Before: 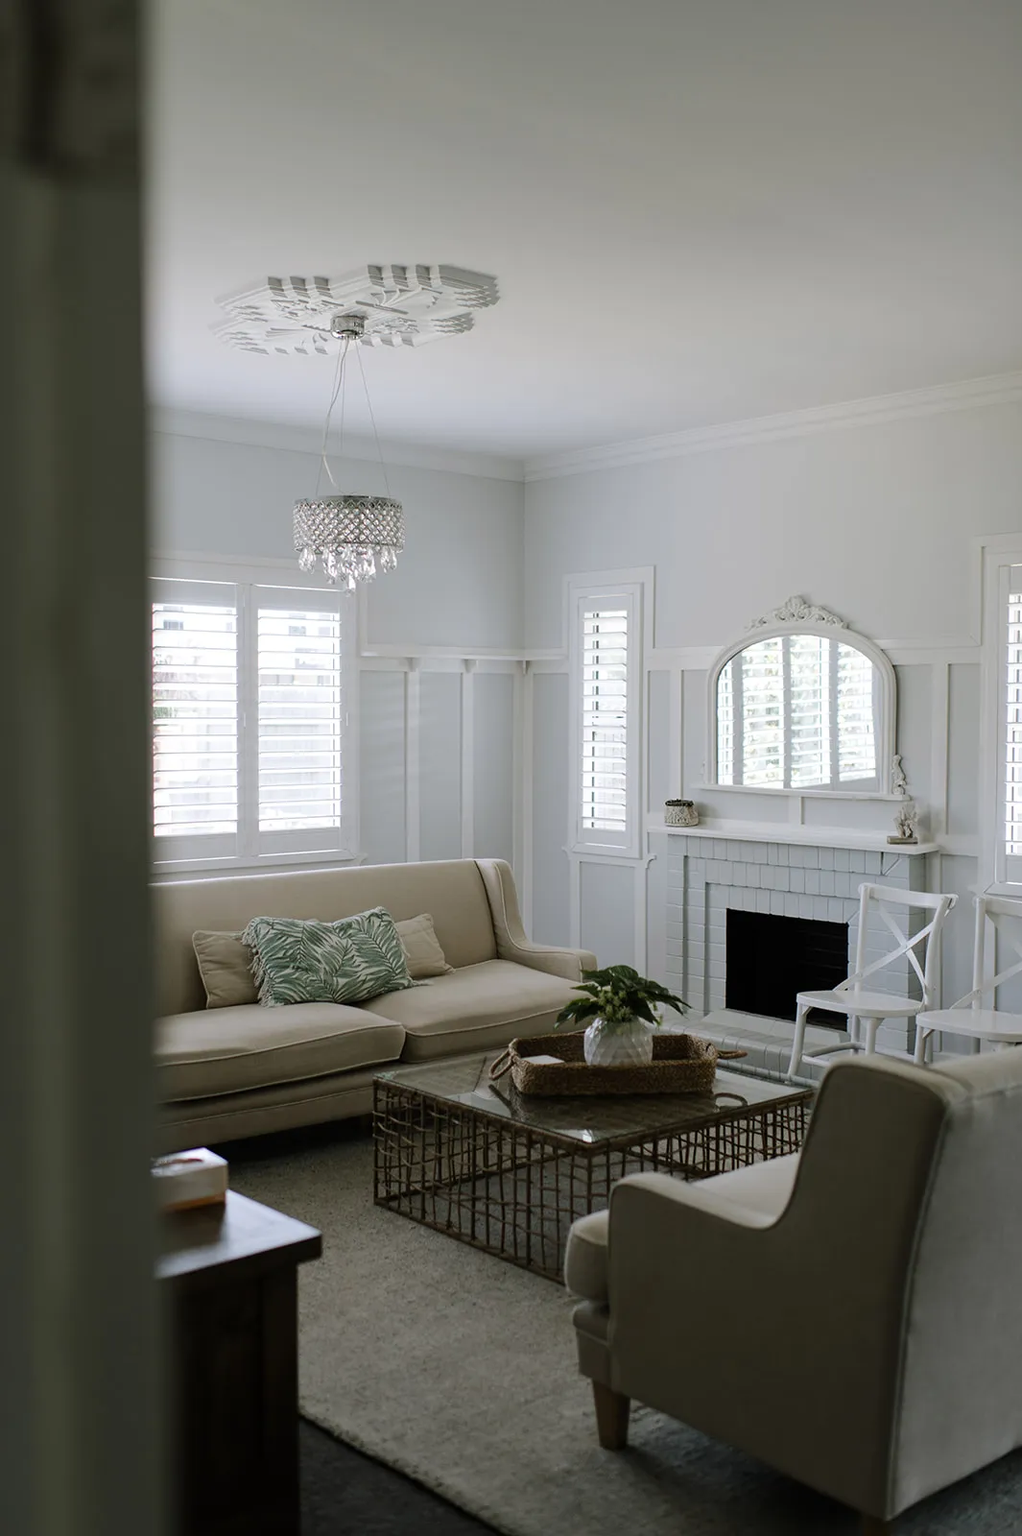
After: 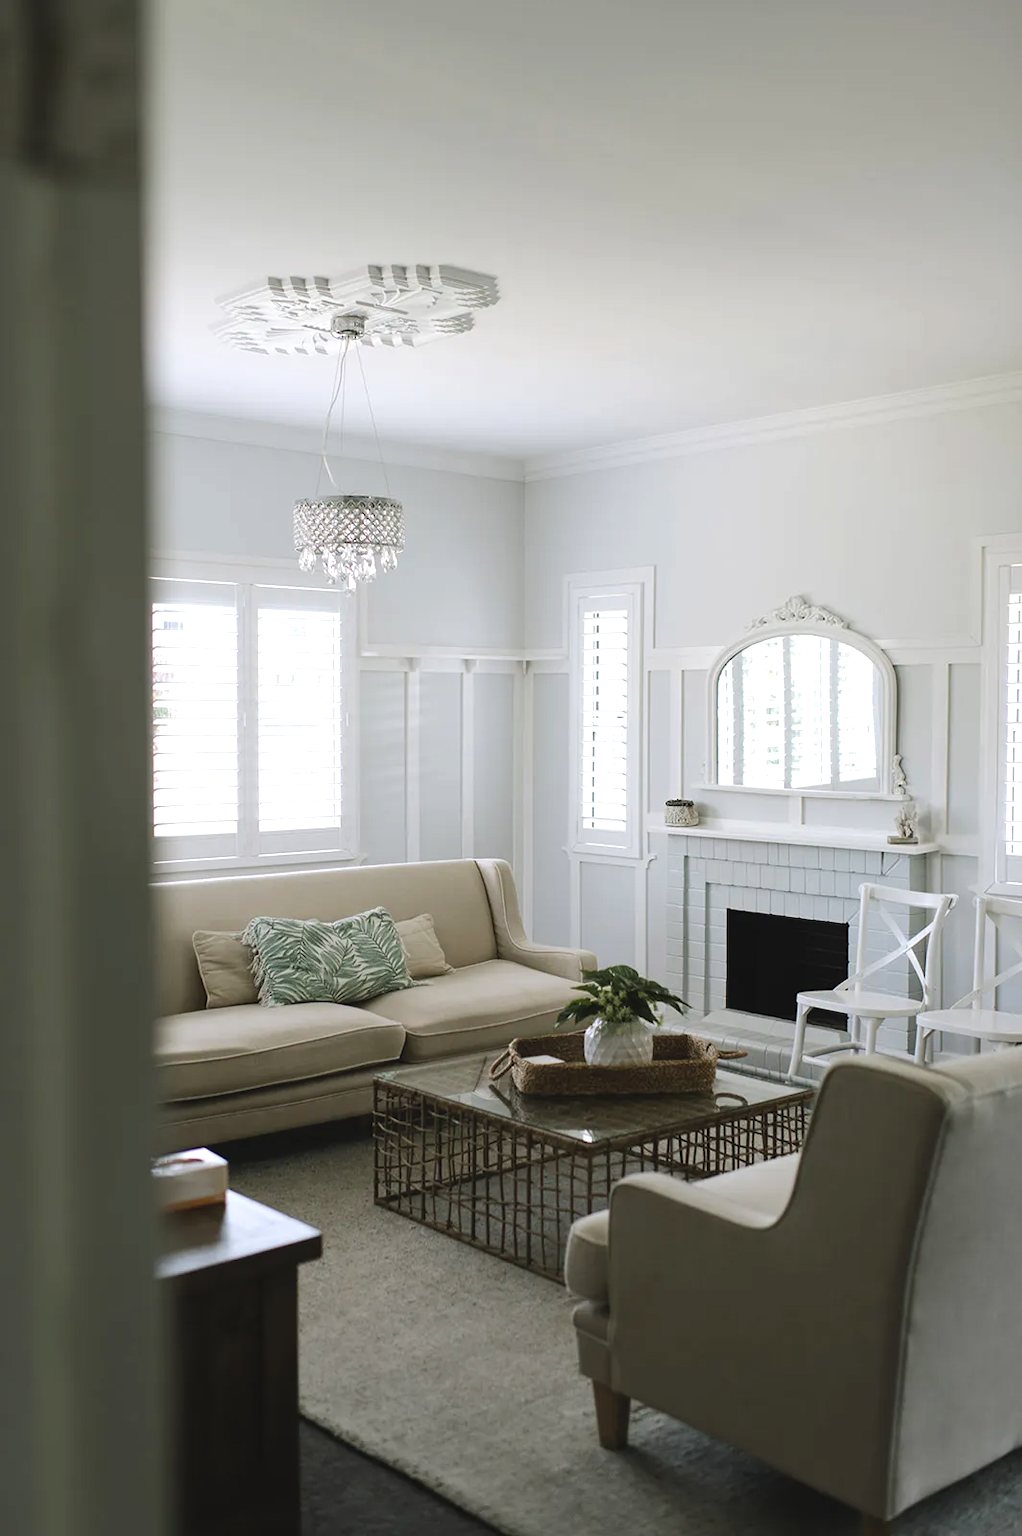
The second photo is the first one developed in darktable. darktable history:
contrast brightness saturation: contrast -0.095, saturation -0.086
exposure: black level correction 0, exposure 0.695 EV, compensate highlight preservation false
